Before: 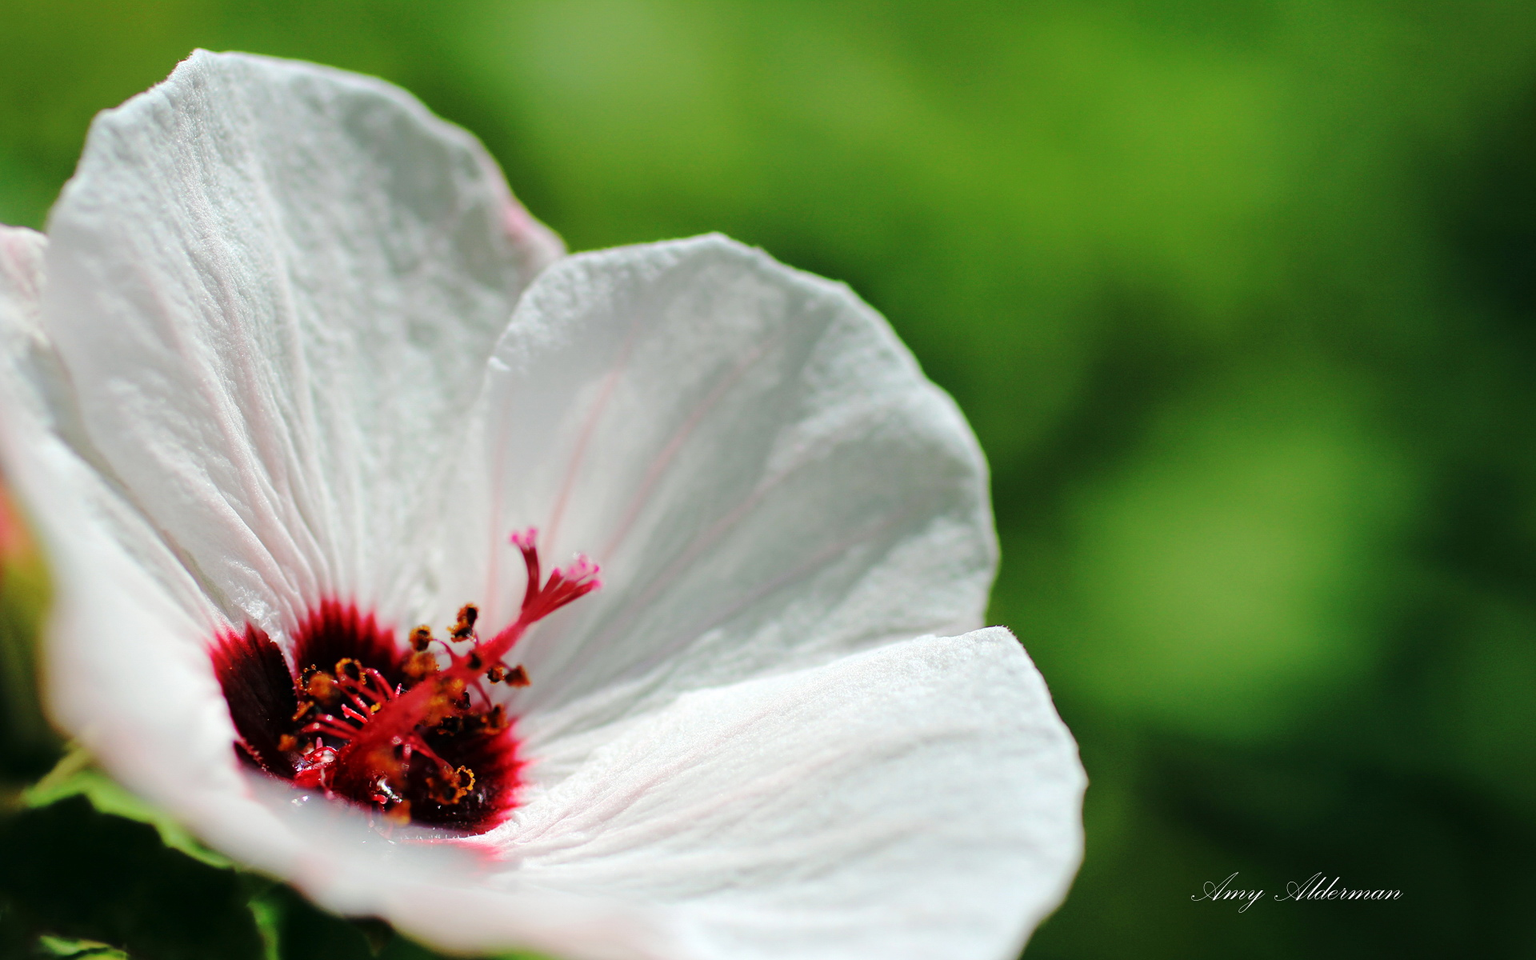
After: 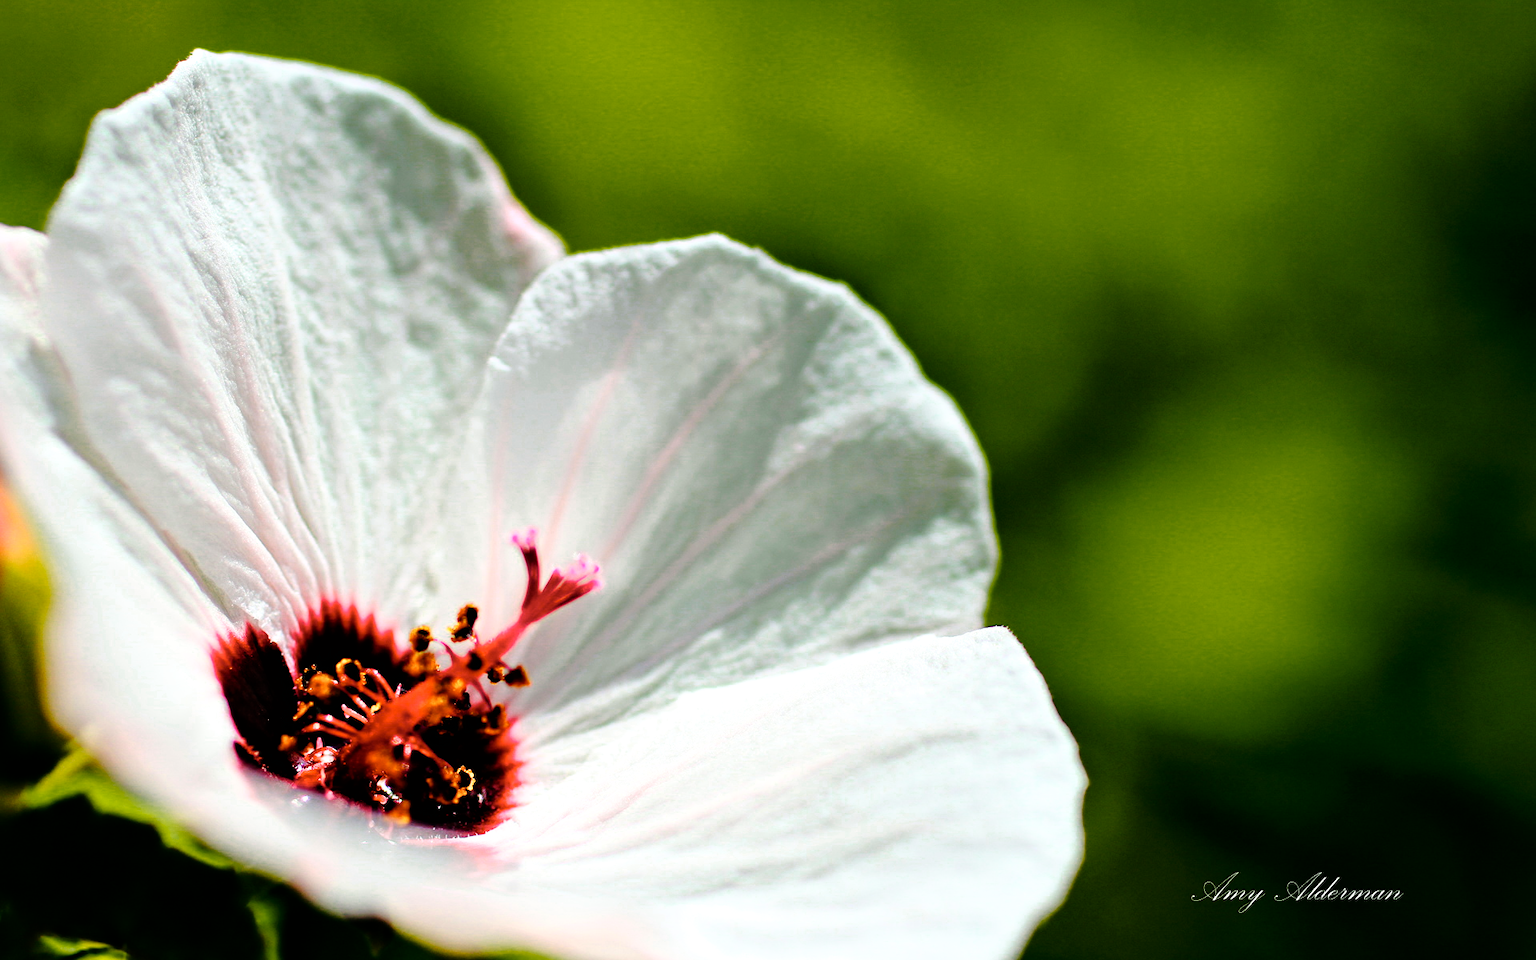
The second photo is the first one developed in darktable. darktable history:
color zones: curves: ch0 [(0.099, 0.624) (0.257, 0.596) (0.384, 0.376) (0.529, 0.492) (0.697, 0.564) (0.768, 0.532) (0.908, 0.644)]; ch1 [(0.112, 0.564) (0.254, 0.612) (0.432, 0.676) (0.592, 0.456) (0.743, 0.684) (0.888, 0.536)]; ch2 [(0.25, 0.5) (0.469, 0.36) (0.75, 0.5)]
color balance rgb: perceptual saturation grading › global saturation 35%, perceptual saturation grading › highlights -25%, perceptual saturation grading › shadows 25%, global vibrance 10%
filmic rgb: white relative exposure 2.34 EV, hardness 6.59
contrast equalizer: y [[0.5, 0.5, 0.544, 0.569, 0.5, 0.5], [0.5 ×6], [0.5 ×6], [0 ×6], [0 ×6]]
